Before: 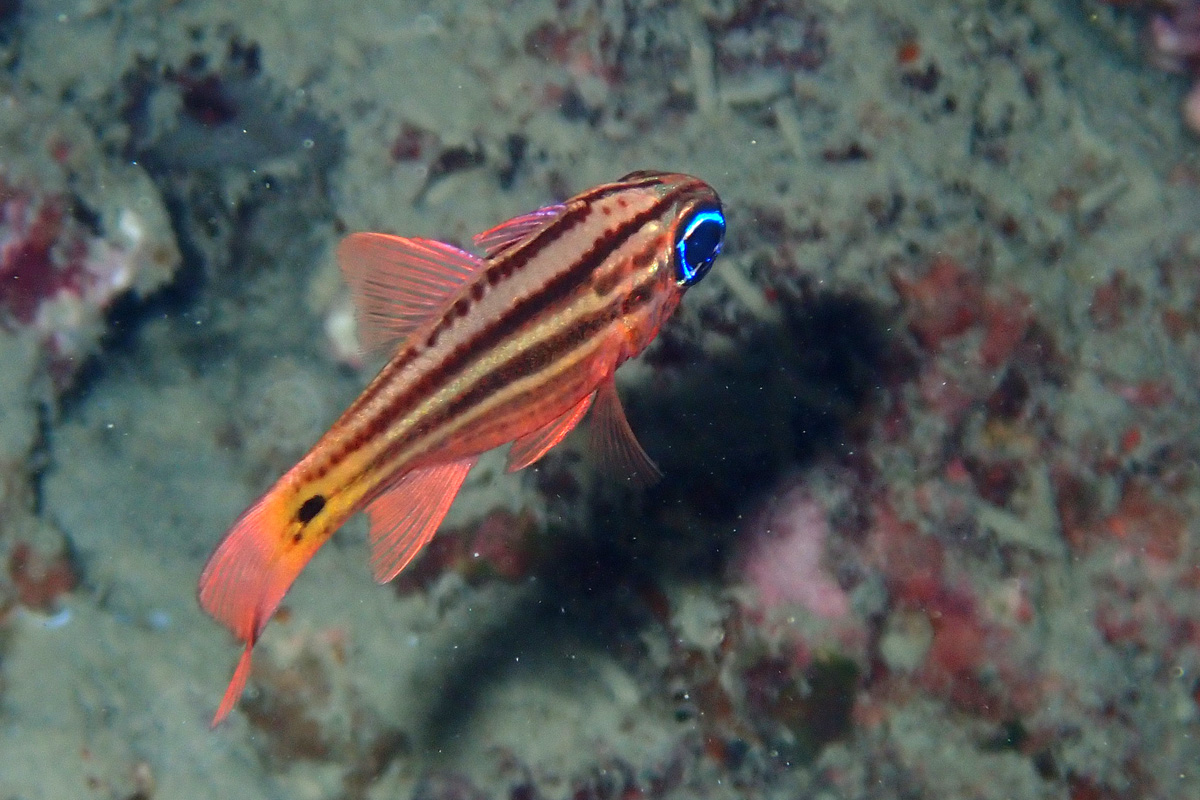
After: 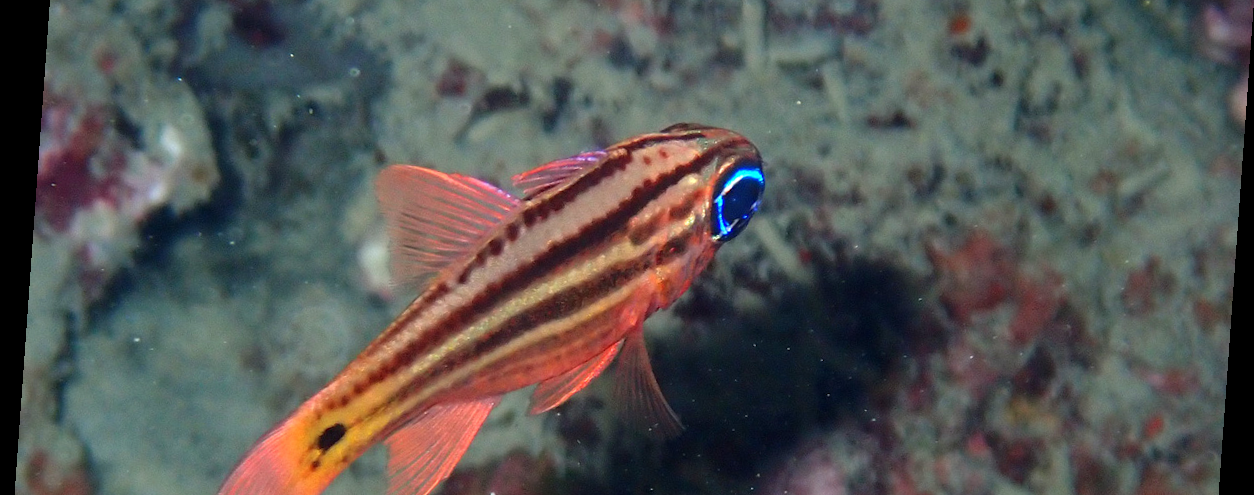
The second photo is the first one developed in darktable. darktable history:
crop and rotate: top 10.605%, bottom 33.274%
exposure: exposure 0.014 EV, compensate highlight preservation false
rotate and perspective: rotation 4.1°, automatic cropping off
